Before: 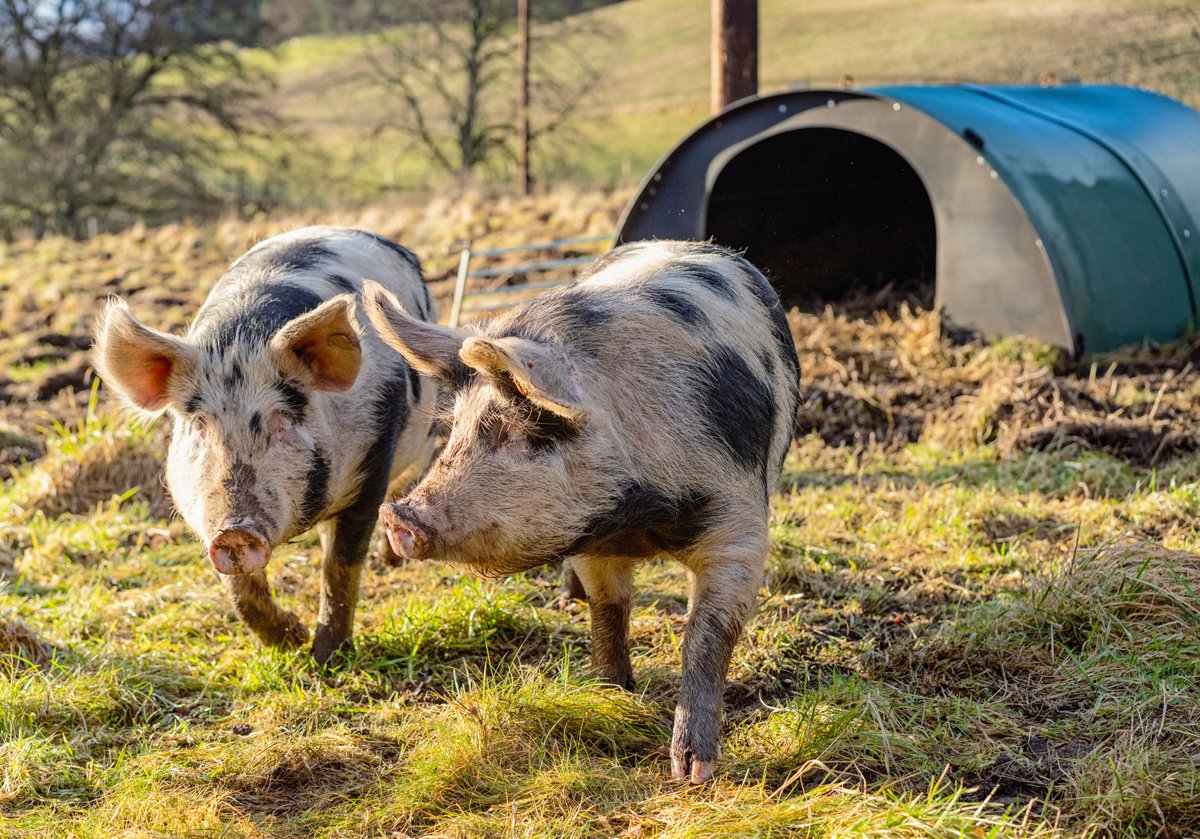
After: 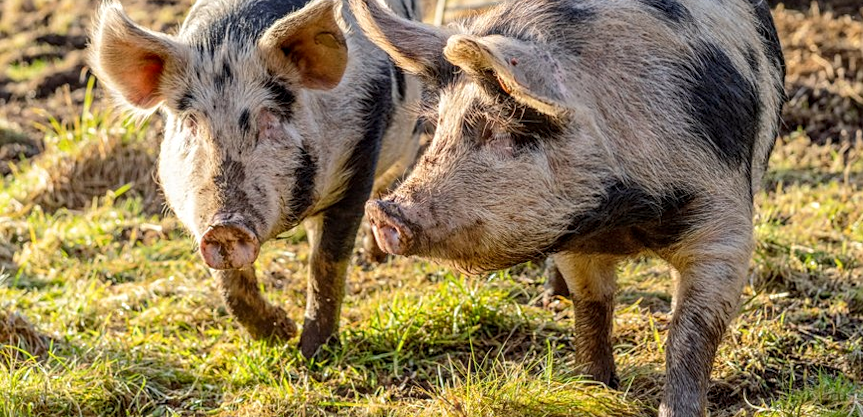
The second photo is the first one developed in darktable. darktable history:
crop: top 36.498%, right 27.964%, bottom 14.995%
sharpen: amount 0.2
rotate and perspective: lens shift (horizontal) -0.055, automatic cropping off
local contrast: on, module defaults
